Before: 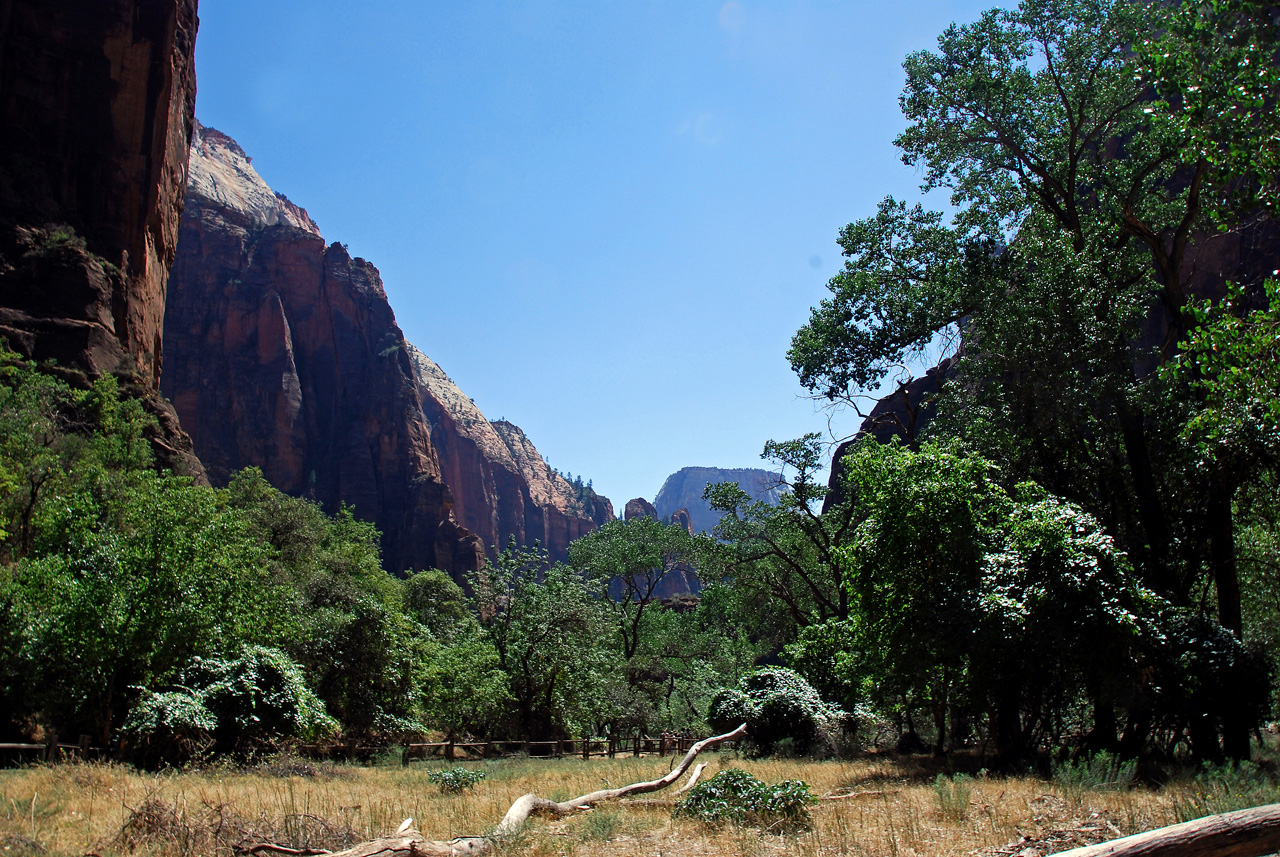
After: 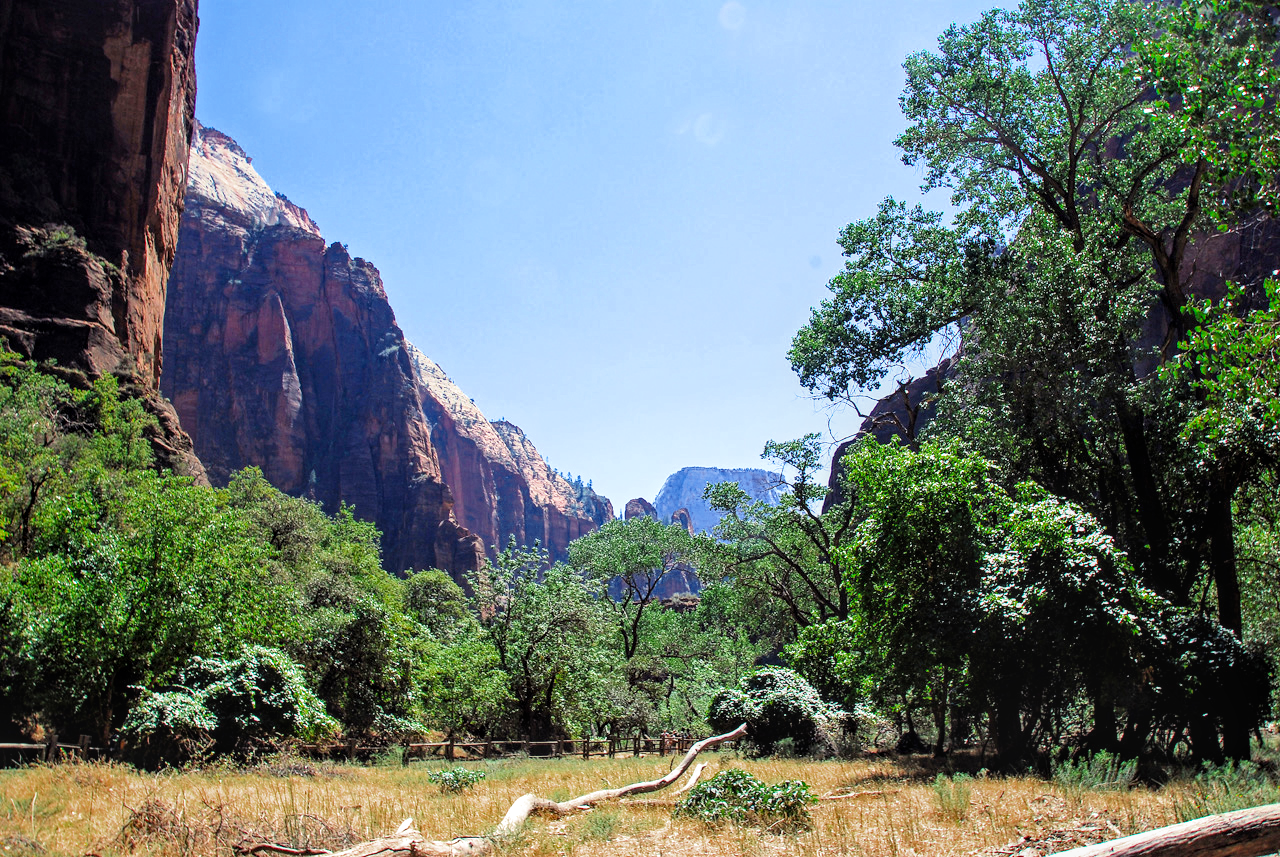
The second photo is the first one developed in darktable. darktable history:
filmic rgb: black relative exposure -7.65 EV, white relative exposure 4.56 EV, hardness 3.61, color science v6 (2022)
exposure: black level correction 0, exposure 1.937 EV, compensate highlight preservation false
local contrast: on, module defaults
color zones: curves: ch0 [(0.27, 0.396) (0.563, 0.504) (0.75, 0.5) (0.787, 0.307)]
